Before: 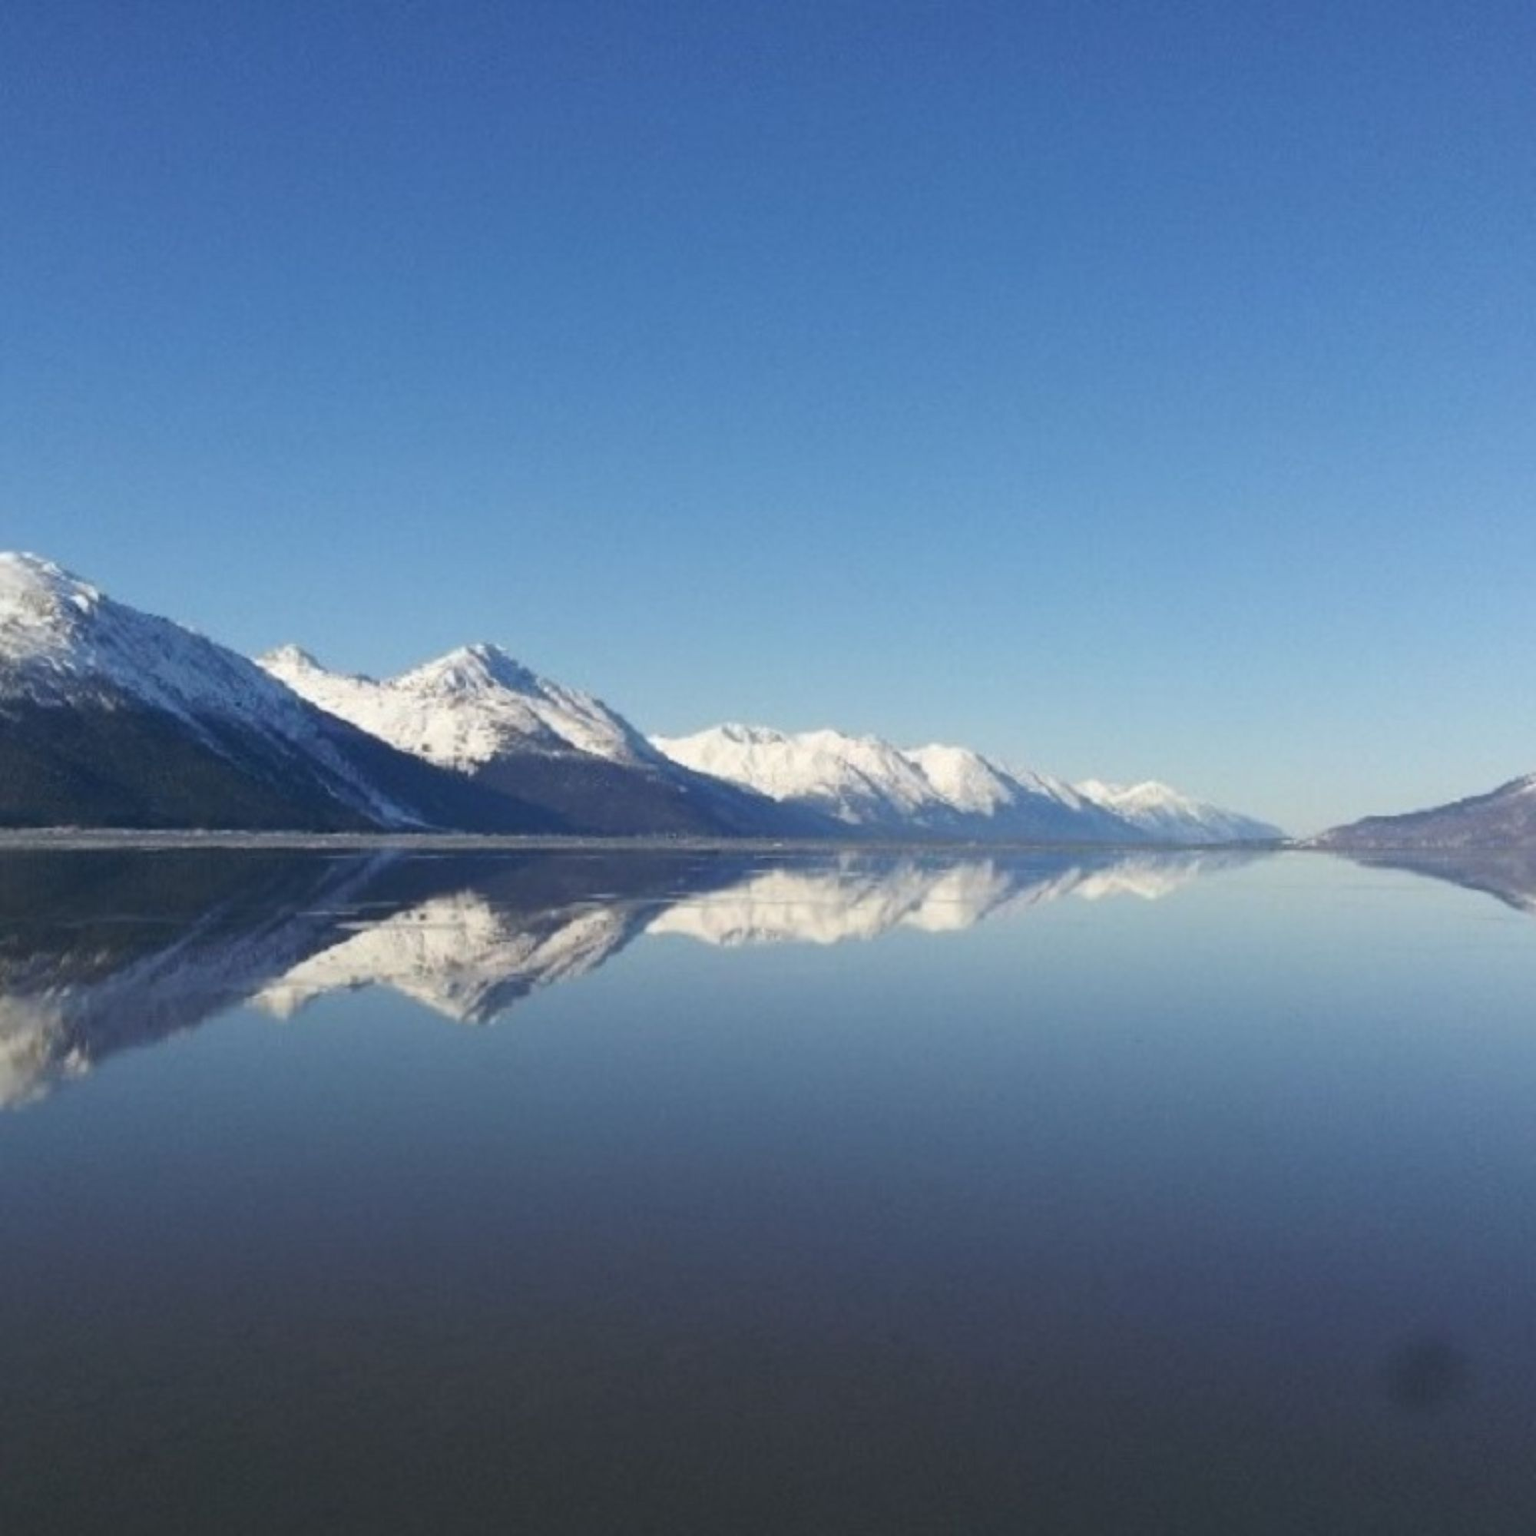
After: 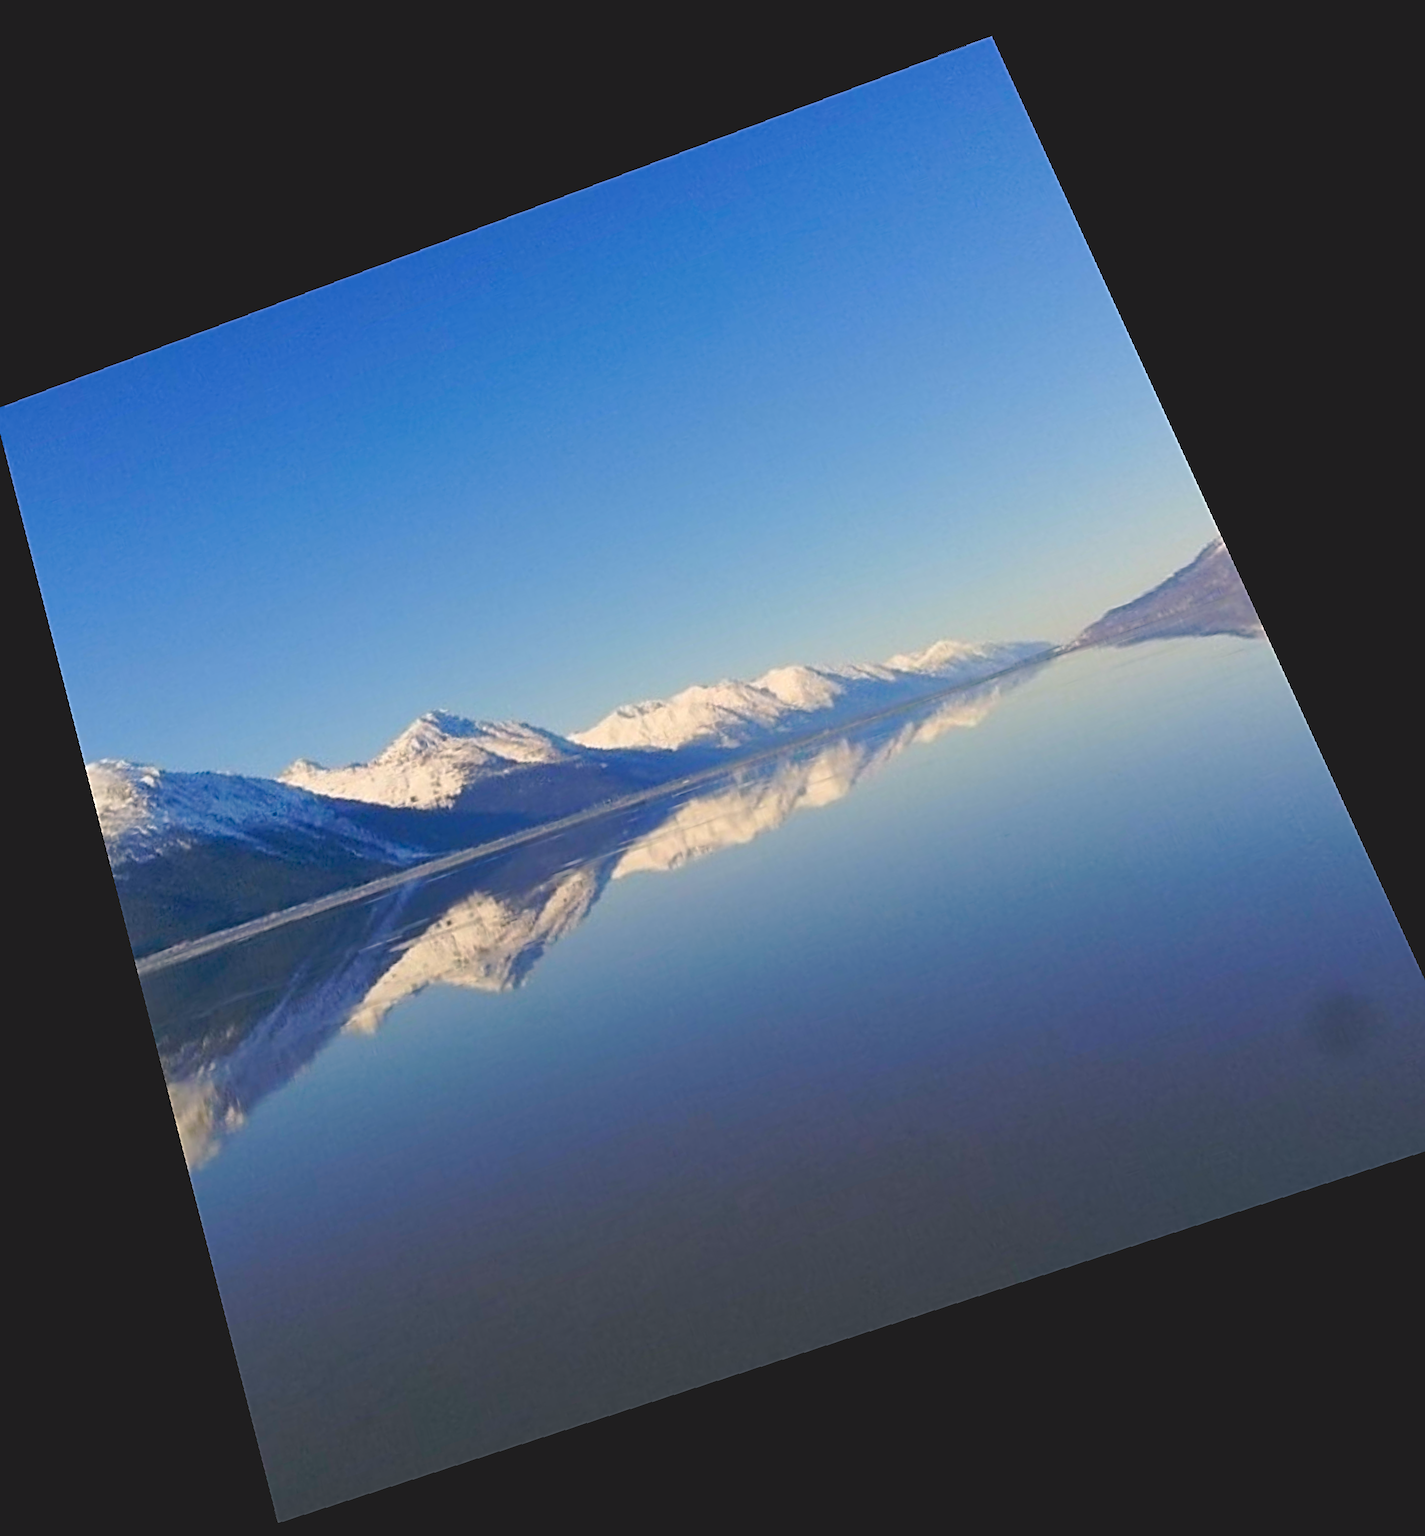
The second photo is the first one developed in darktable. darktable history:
sharpen: radius 3.025, amount 0.757
tone curve: curves: ch0 [(0, 0) (0.003, 0.004) (0.011, 0.005) (0.025, 0.014) (0.044, 0.037) (0.069, 0.059) (0.1, 0.096) (0.136, 0.116) (0.177, 0.133) (0.224, 0.177) (0.277, 0.255) (0.335, 0.319) (0.399, 0.385) (0.468, 0.457) (0.543, 0.545) (0.623, 0.621) (0.709, 0.705) (0.801, 0.801) (0.898, 0.901) (1, 1)], preserve colors none
color balance rgb: shadows lift › chroma 2%, shadows lift › hue 247.2°, power › chroma 0.3%, power › hue 25.2°, highlights gain › chroma 3%, highlights gain › hue 60°, global offset › luminance 0.75%, perceptual saturation grading › global saturation 20%, perceptual saturation grading › highlights -20%, perceptual saturation grading › shadows 30%, global vibrance 20%
crop and rotate: angle 19.43°, left 6.812%, right 4.125%, bottom 1.087%
contrast brightness saturation: contrast -0.1, brightness 0.05, saturation 0.08
rotate and perspective: rotation 0.128°, lens shift (vertical) -0.181, lens shift (horizontal) -0.044, shear 0.001, automatic cropping off
exposure: compensate highlight preservation false
